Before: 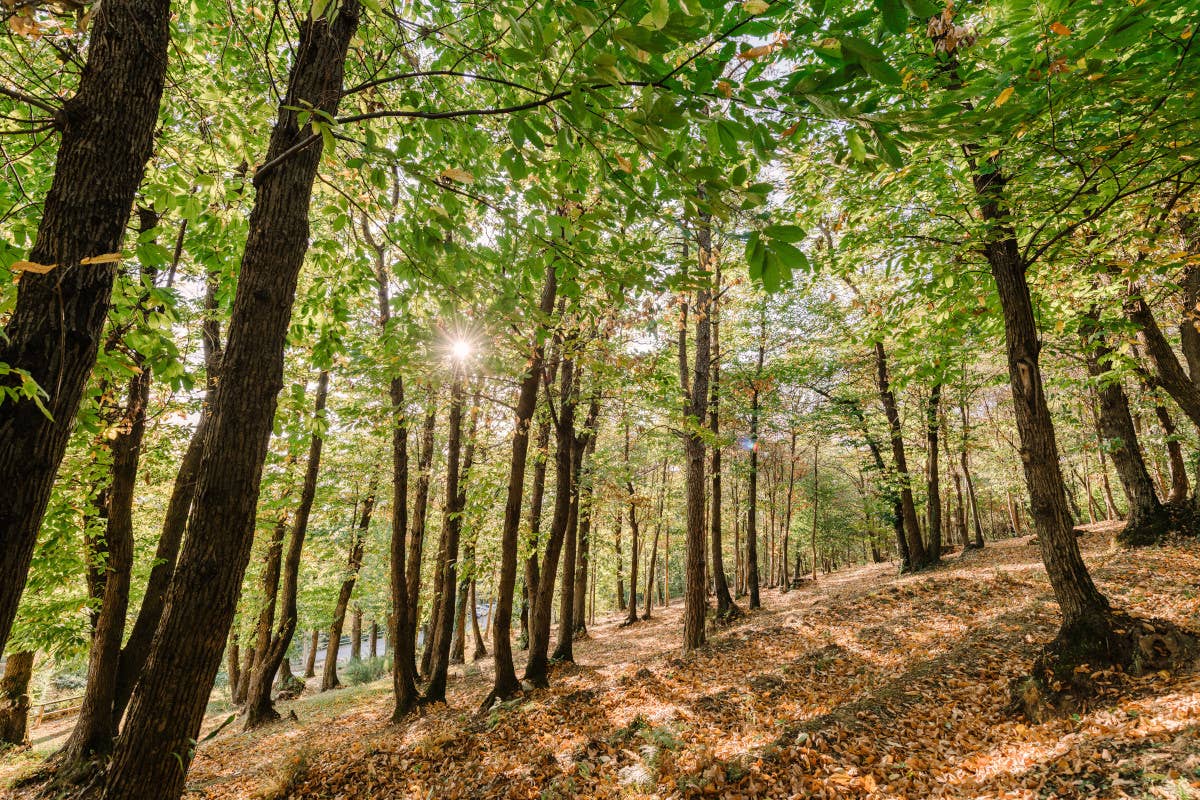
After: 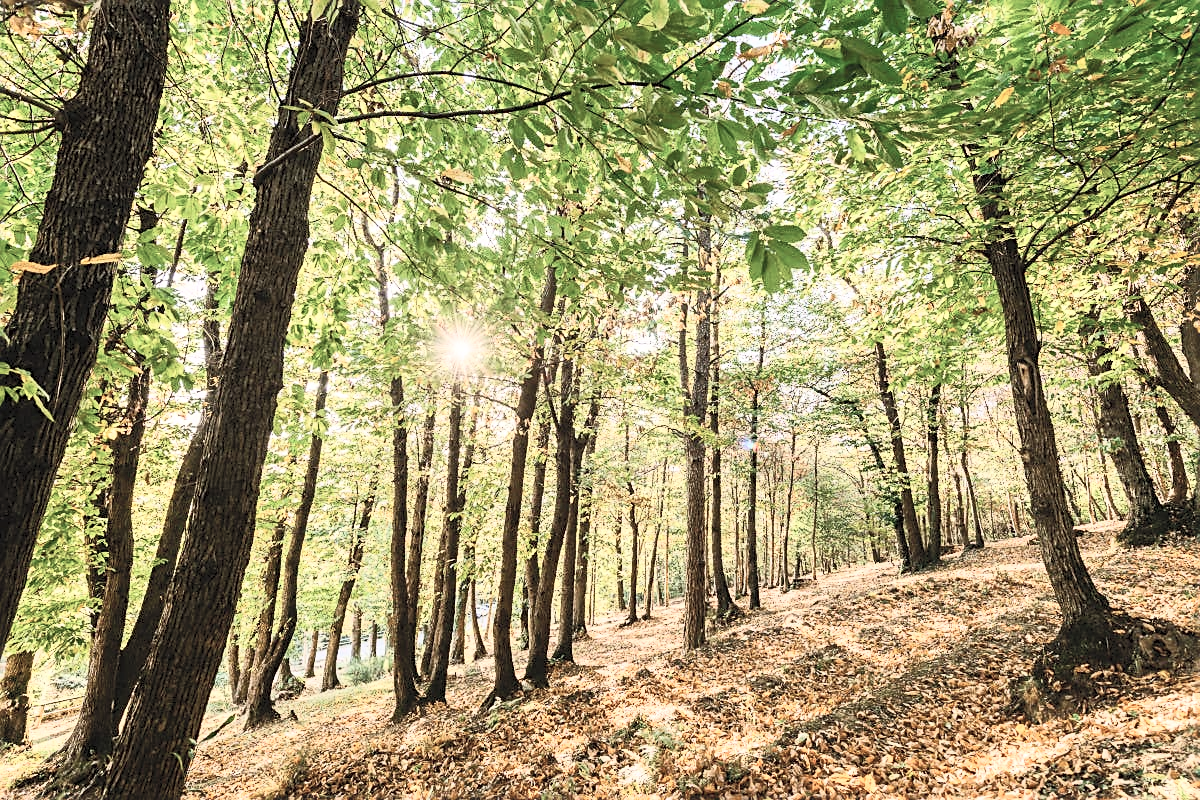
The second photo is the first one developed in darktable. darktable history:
contrast brightness saturation: contrast 0.424, brightness 0.56, saturation -0.181
sharpen: on, module defaults
